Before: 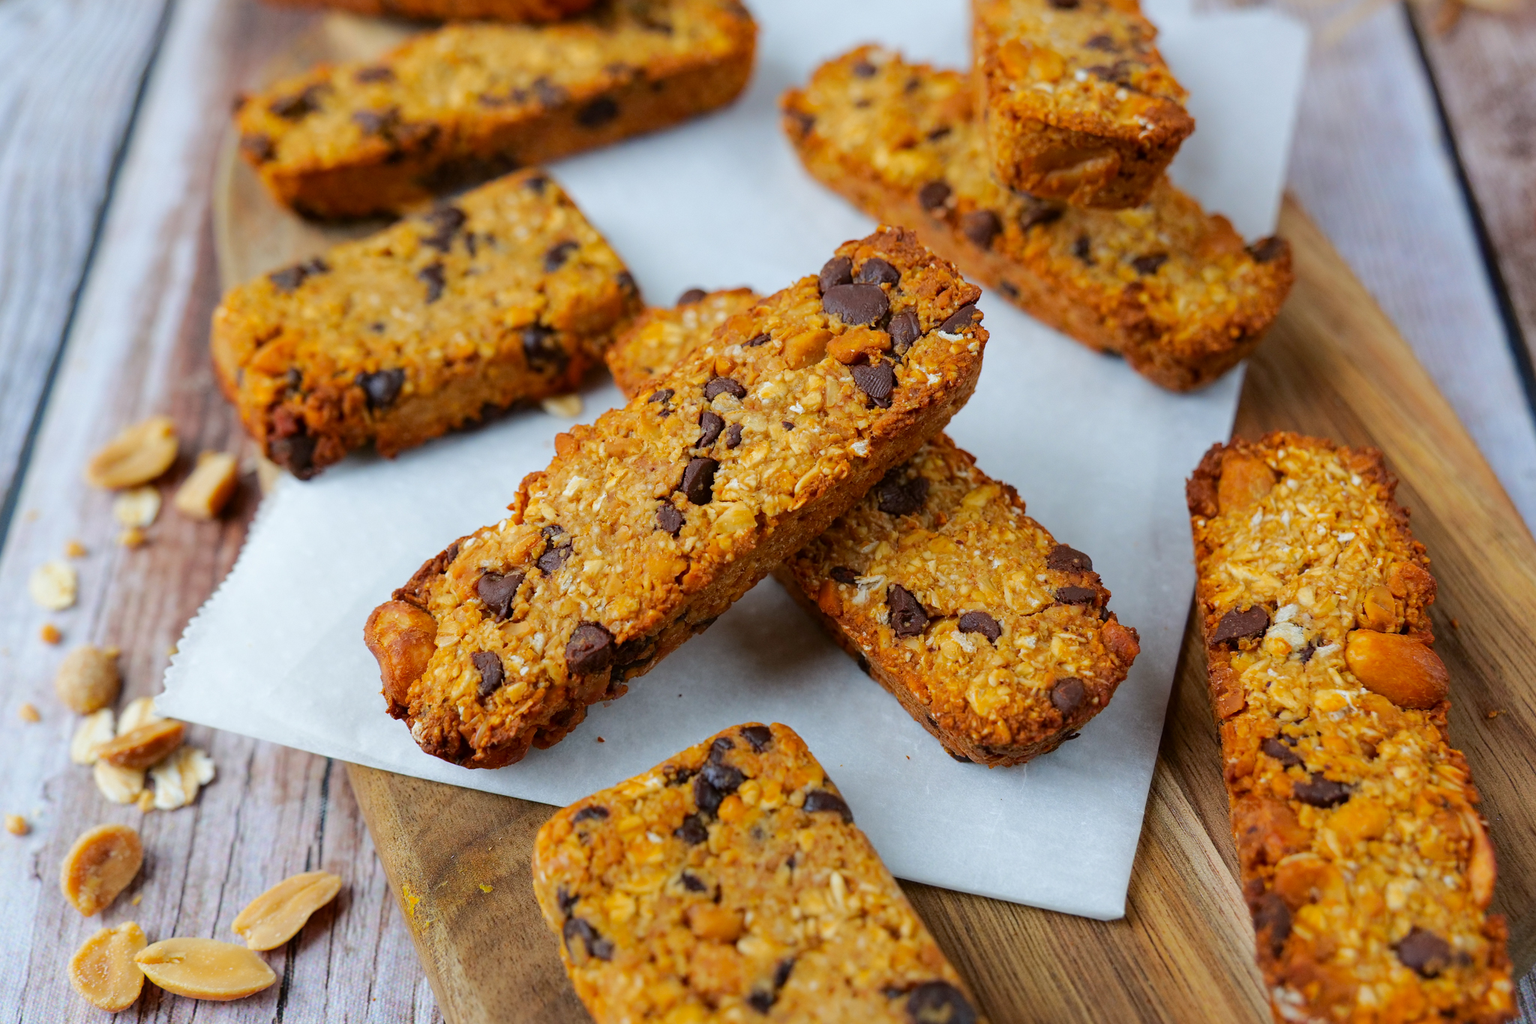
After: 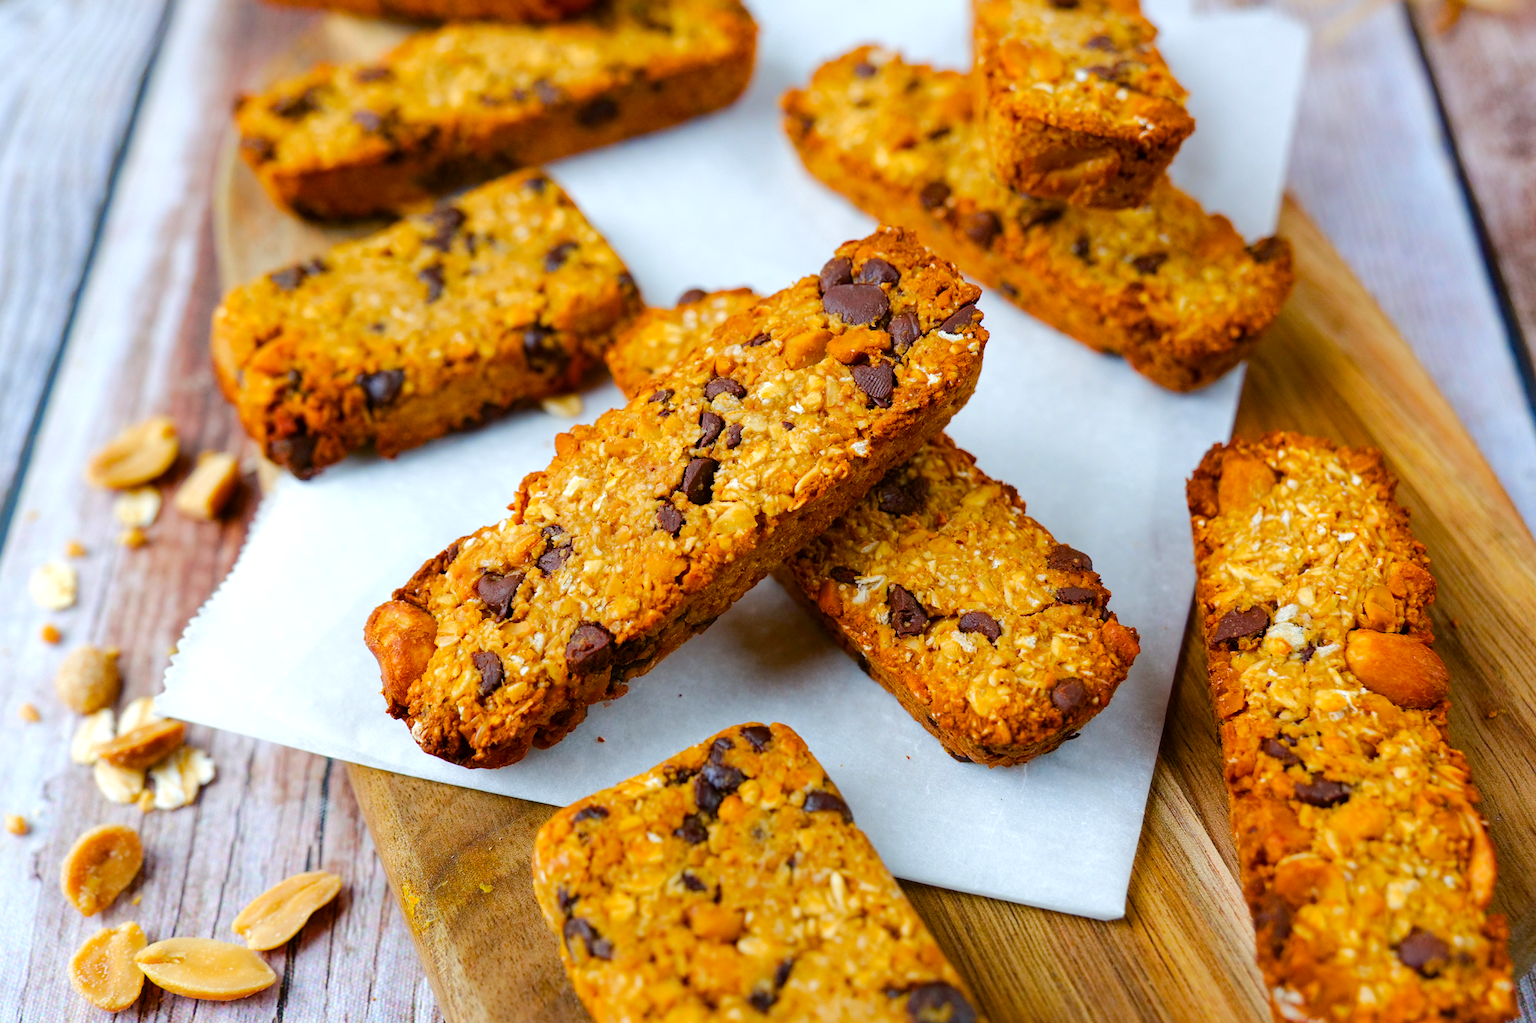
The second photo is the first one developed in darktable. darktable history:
color balance rgb: shadows lift › luminance -8.995%, perceptual saturation grading › global saturation 45.424%, perceptual saturation grading › highlights -50.502%, perceptual saturation grading › shadows 31.018%, perceptual brilliance grading › global brilliance 9.389%, perceptual brilliance grading › shadows 15.059%
